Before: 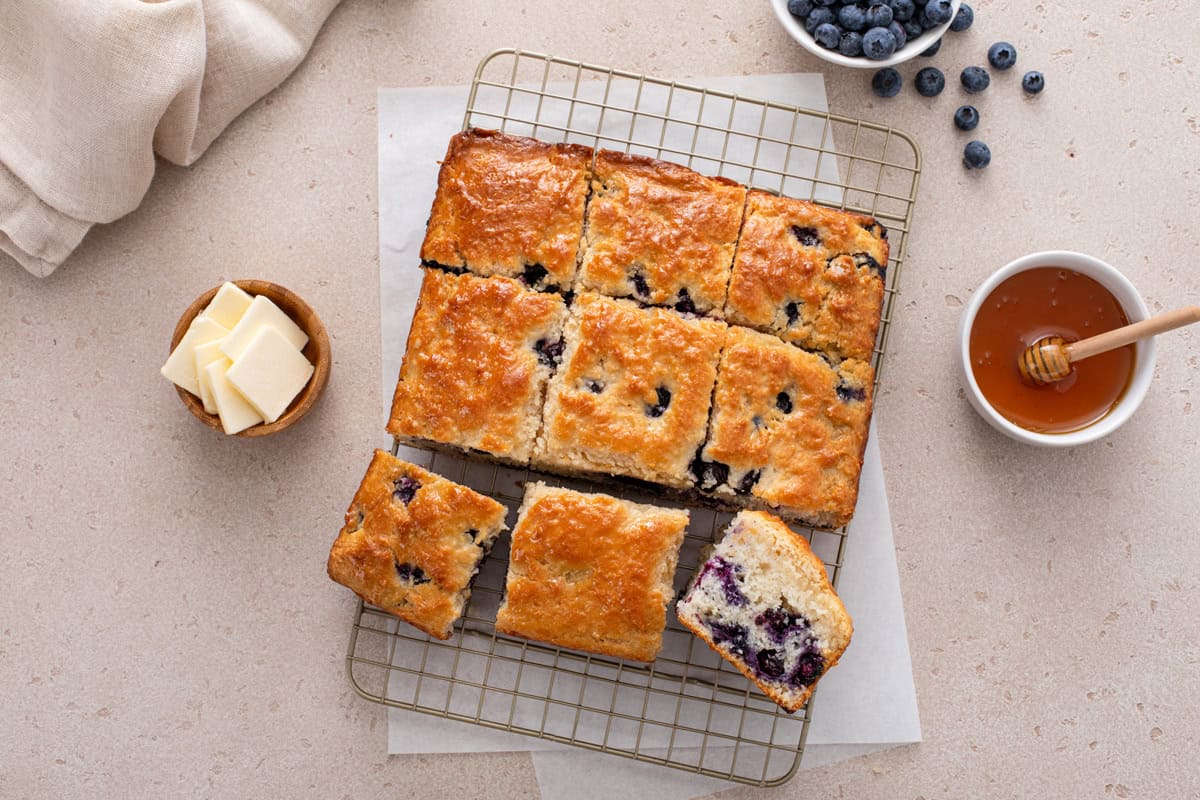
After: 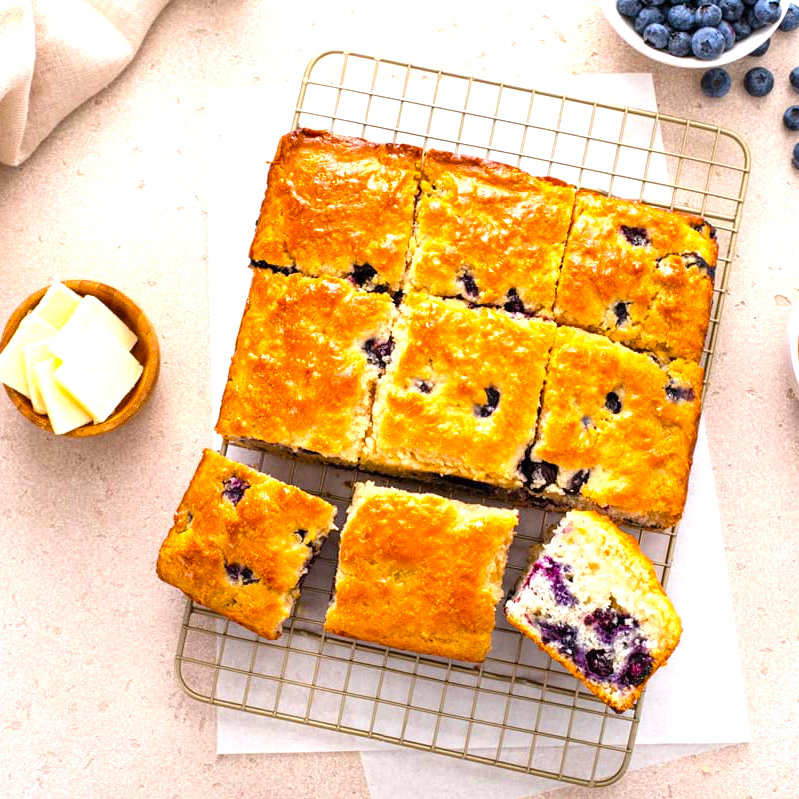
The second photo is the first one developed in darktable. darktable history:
color balance rgb: linear chroma grading › global chroma 15%, perceptual saturation grading › global saturation 30%
crop and rotate: left 14.292%, right 19.041%
exposure: exposure 1 EV, compensate highlight preservation false
